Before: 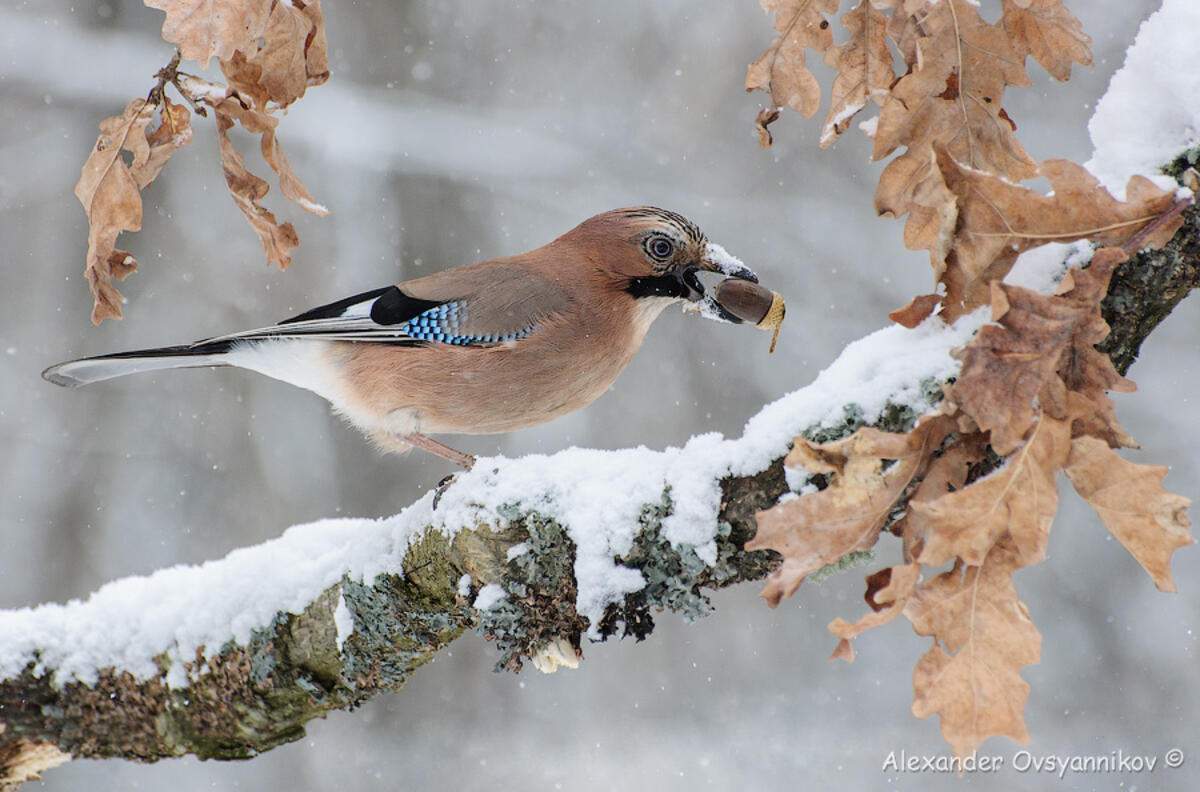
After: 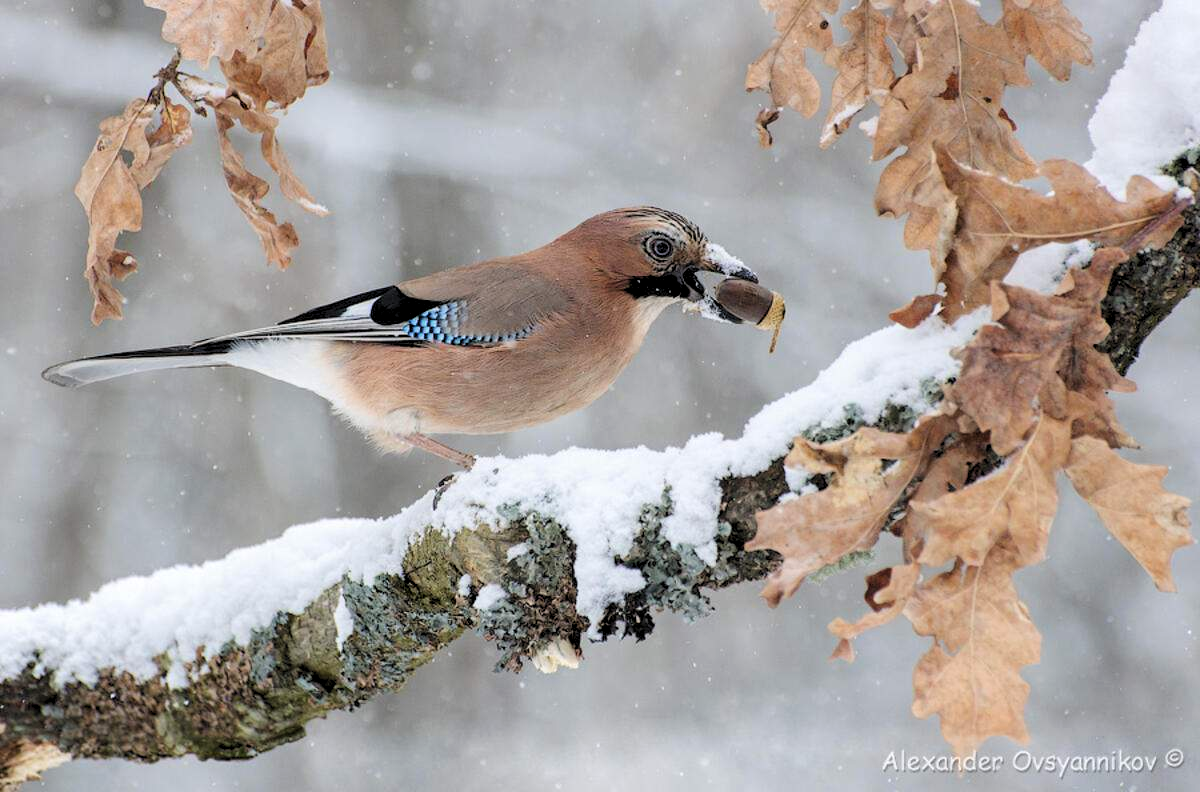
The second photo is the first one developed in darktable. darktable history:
levels: levels [0.073, 0.497, 0.972]
